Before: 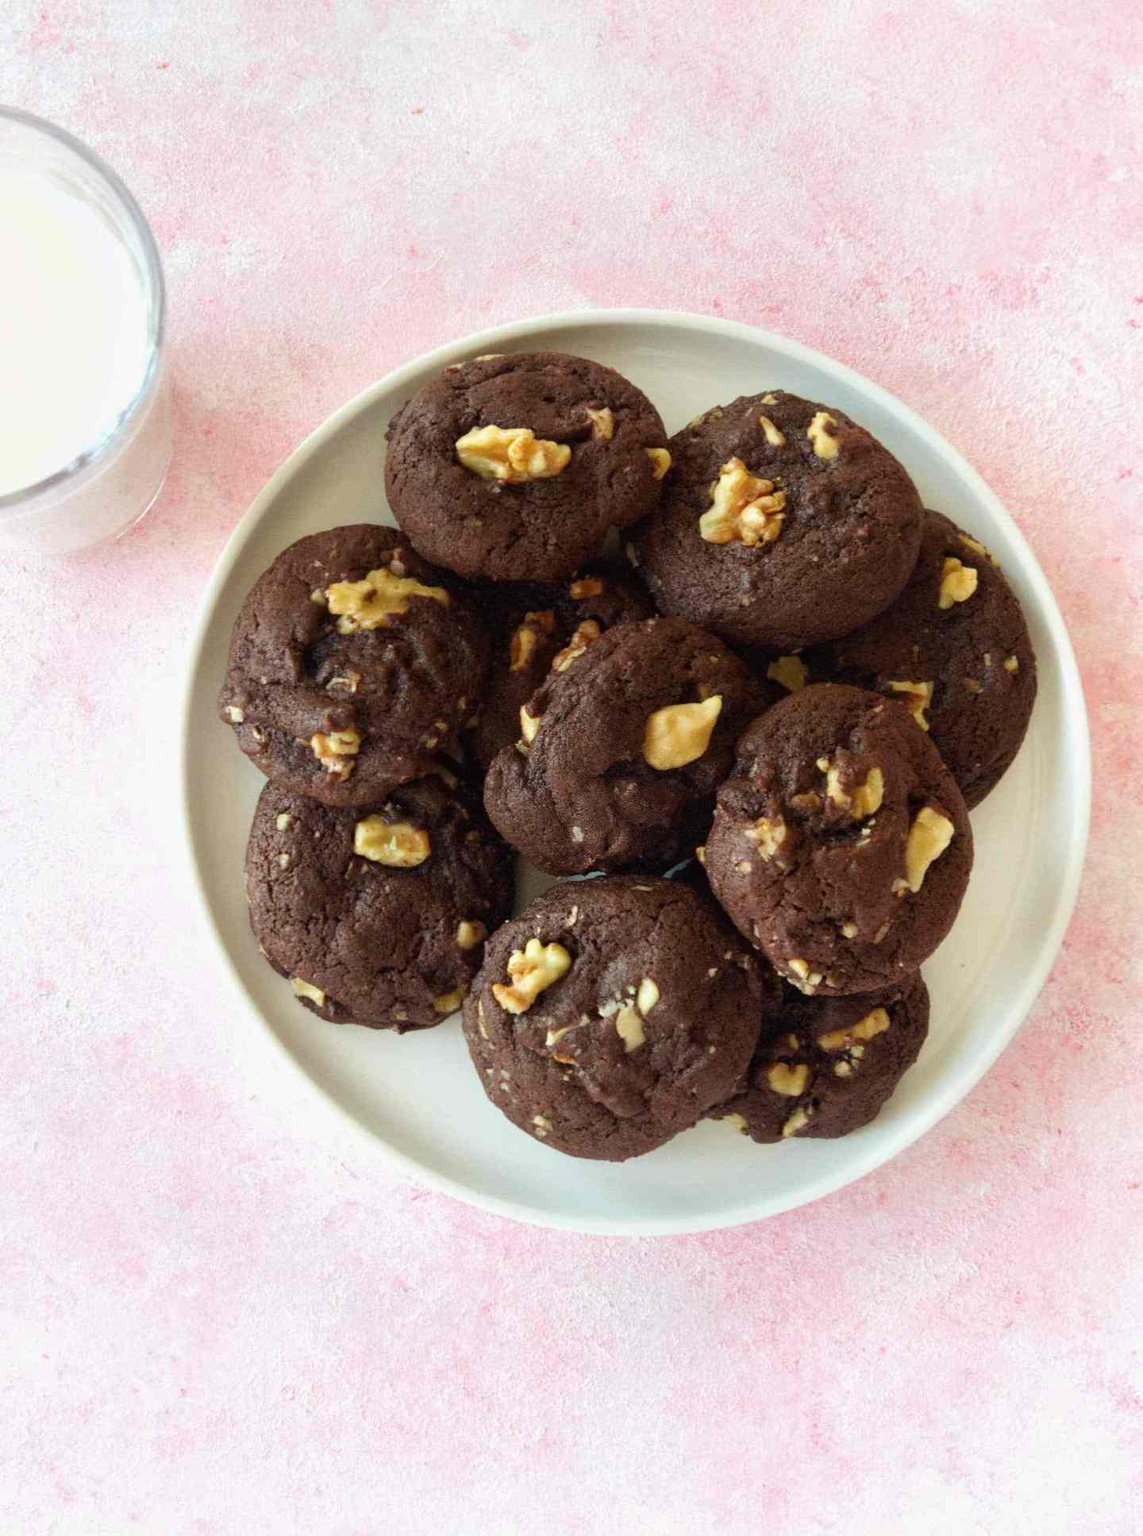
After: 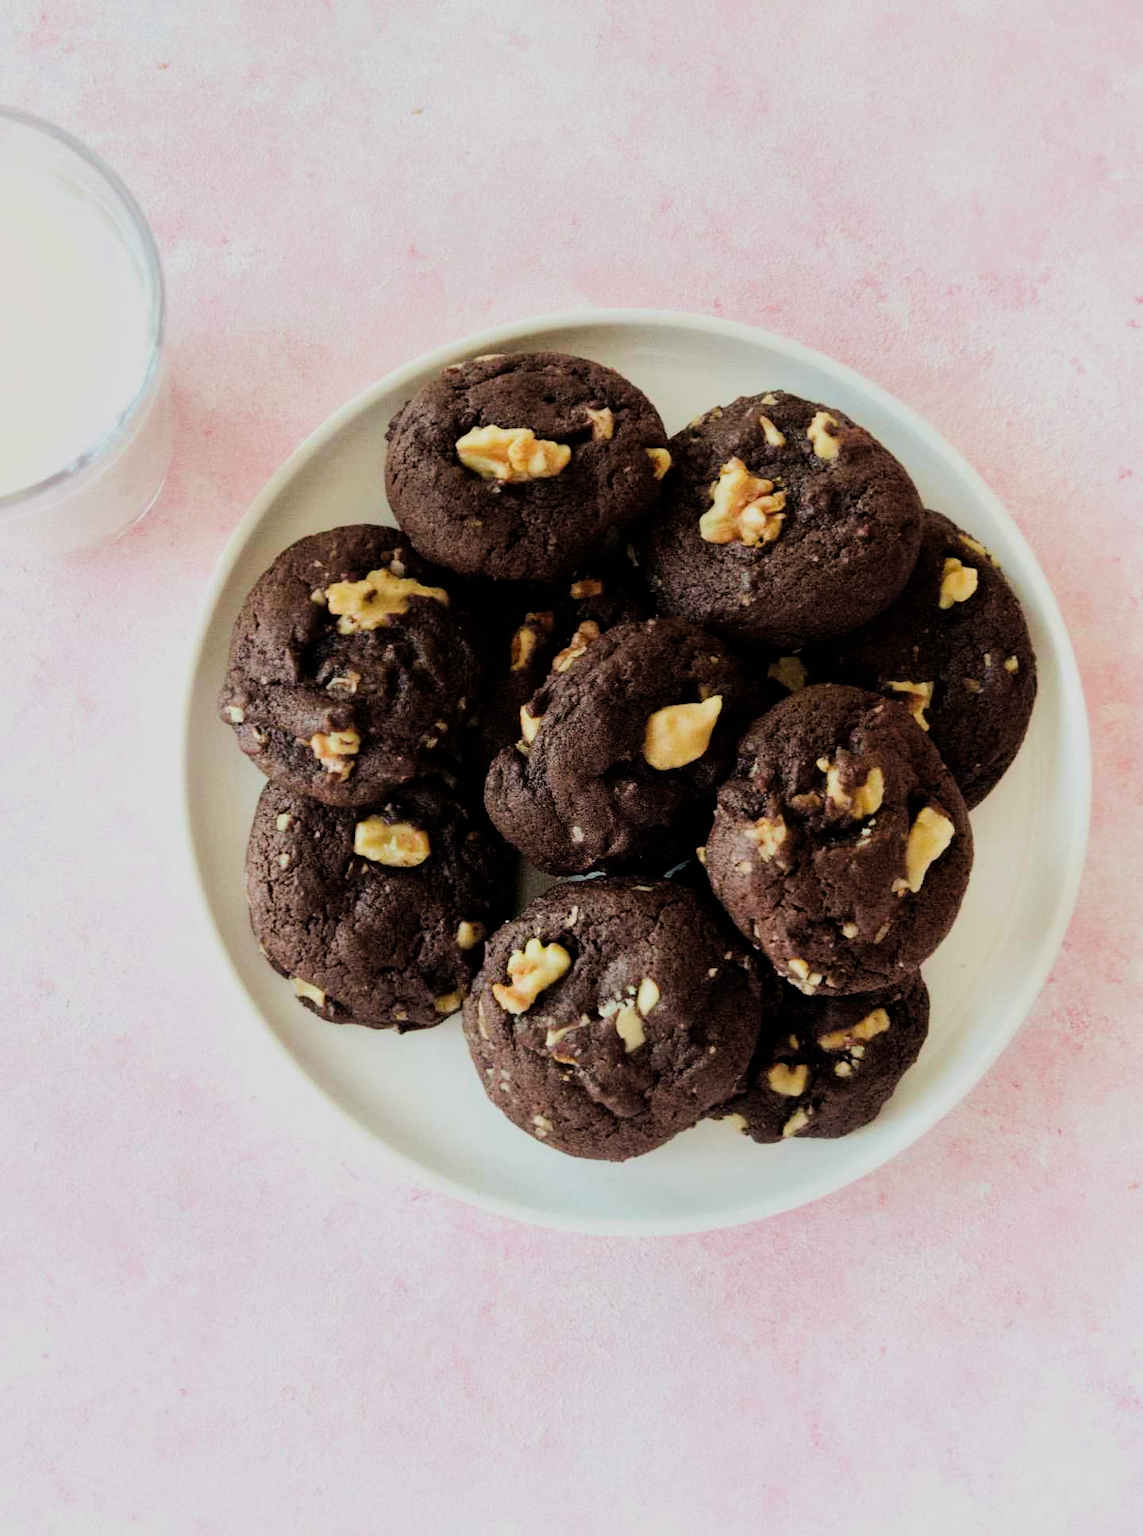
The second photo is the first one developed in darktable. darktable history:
filmic rgb: black relative exposure -6.82 EV, white relative exposure 5.89 EV, hardness 2.71
shadows and highlights: shadows 25, highlights -25
tone equalizer: -8 EV -0.75 EV, -7 EV -0.7 EV, -6 EV -0.6 EV, -5 EV -0.4 EV, -3 EV 0.4 EV, -2 EV 0.6 EV, -1 EV 0.7 EV, +0 EV 0.75 EV, edges refinement/feathering 500, mask exposure compensation -1.57 EV, preserve details no
